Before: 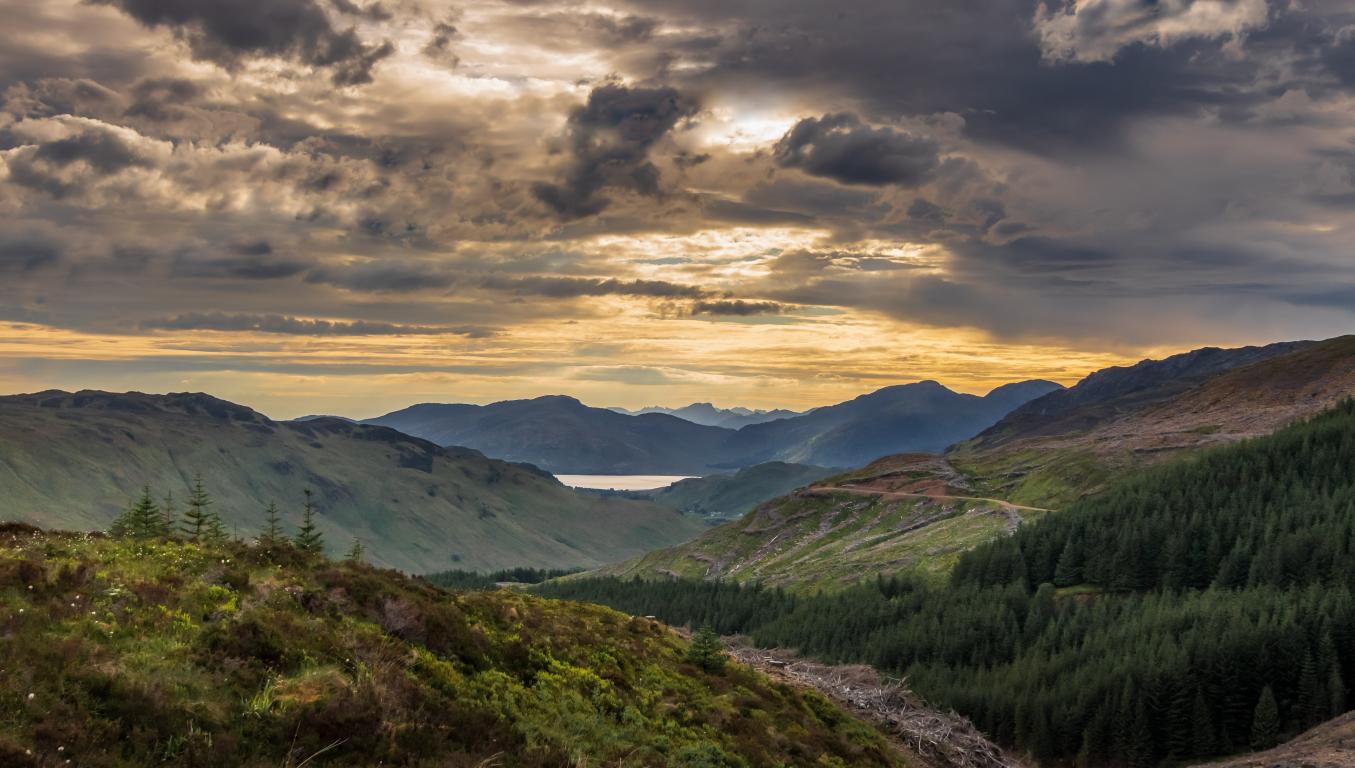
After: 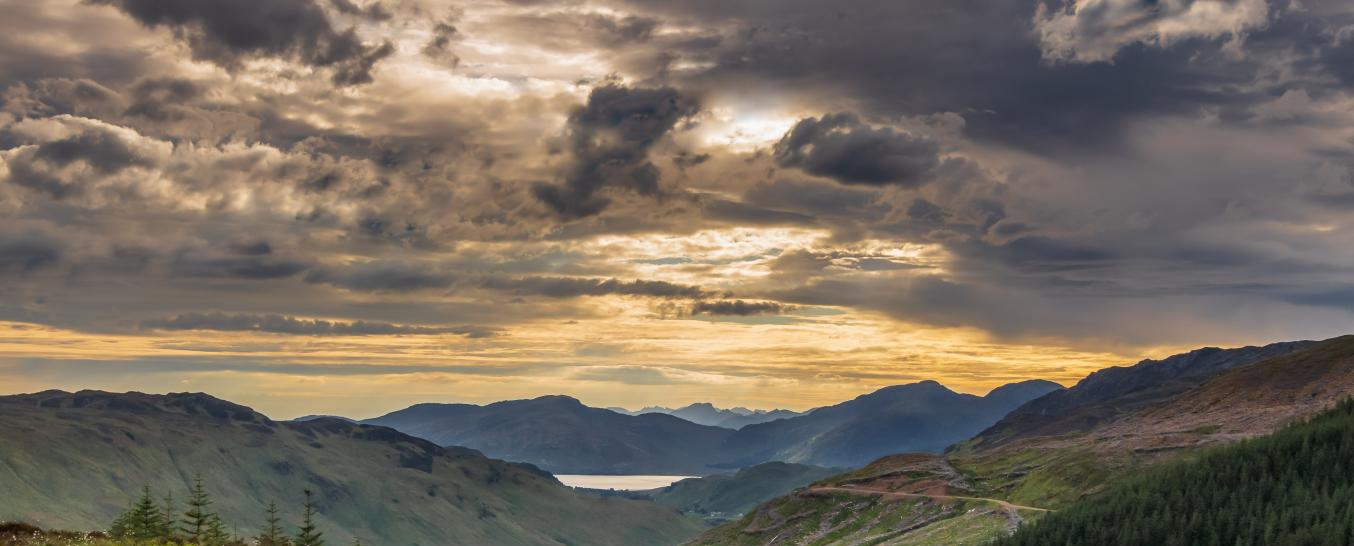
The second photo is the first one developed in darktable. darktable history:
crop: right 0.001%, bottom 28.837%
